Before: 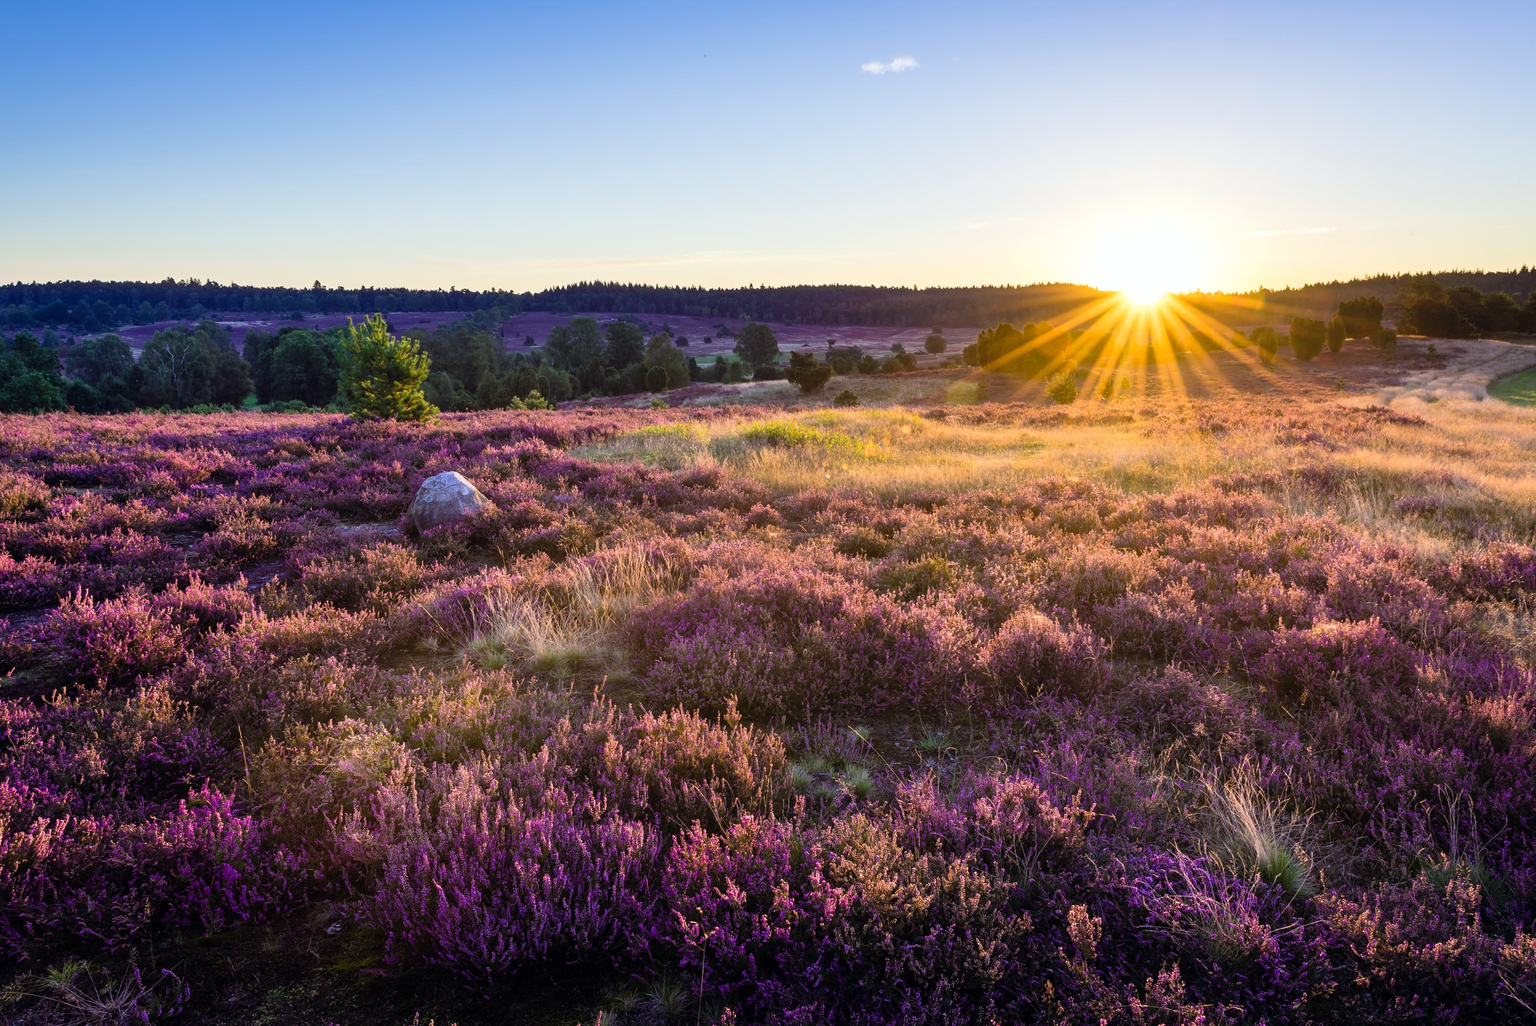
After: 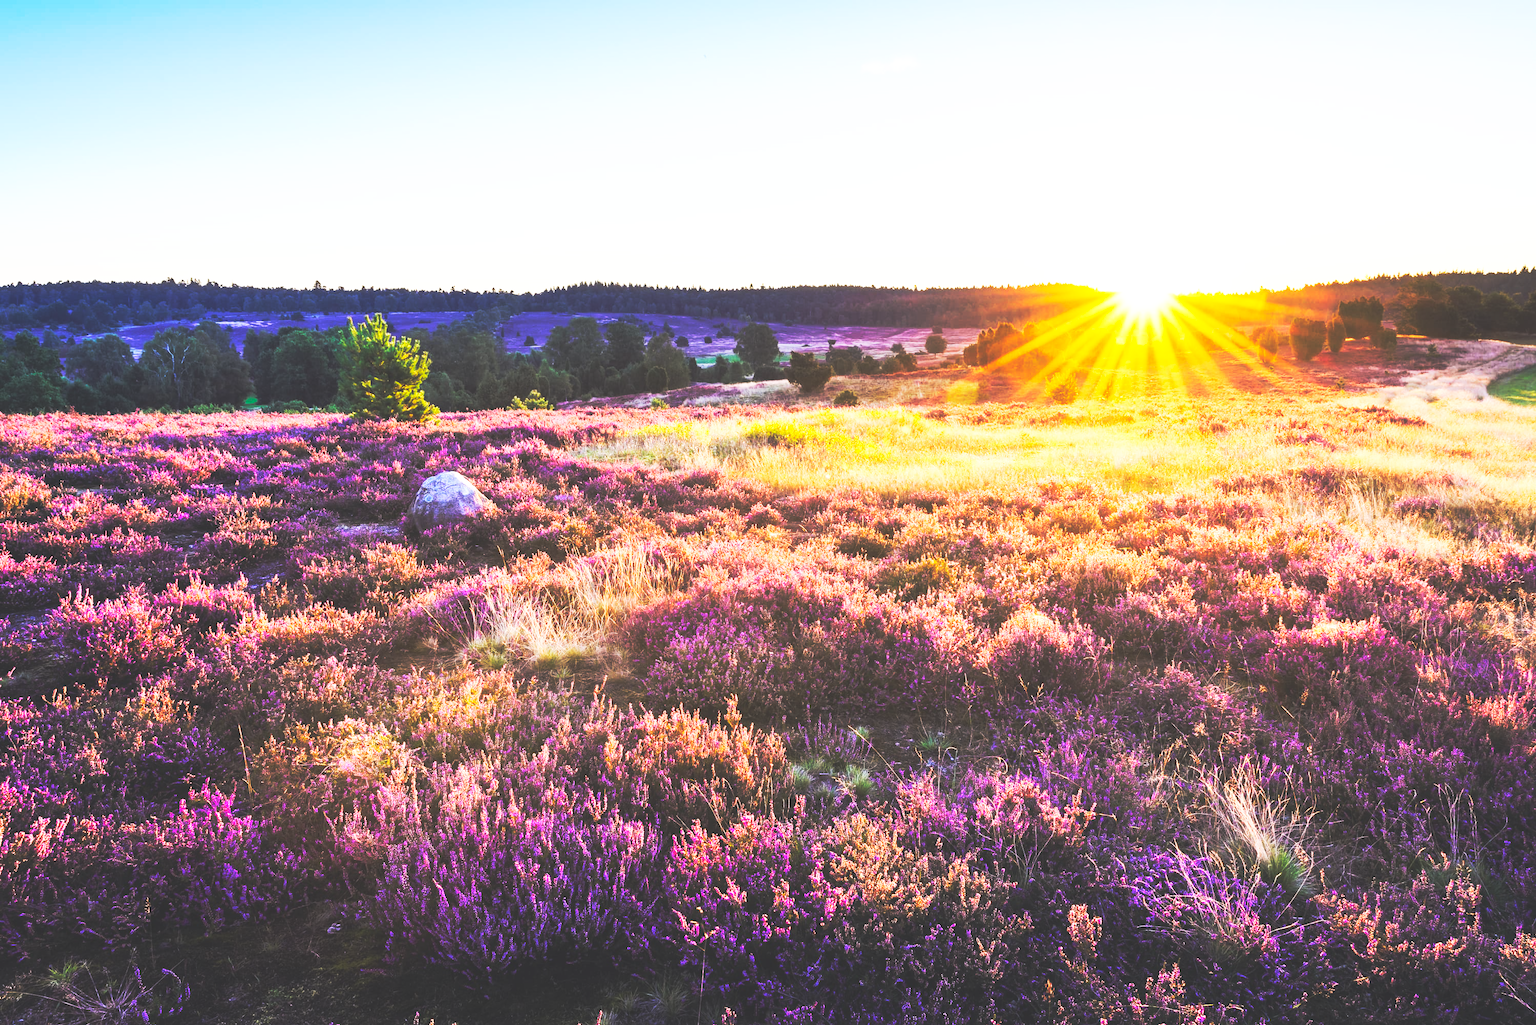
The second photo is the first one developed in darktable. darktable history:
contrast brightness saturation: brightness 0.153
base curve: curves: ch0 [(0, 0.015) (0.085, 0.116) (0.134, 0.298) (0.19, 0.545) (0.296, 0.764) (0.599, 0.982) (1, 1)], preserve colors none
